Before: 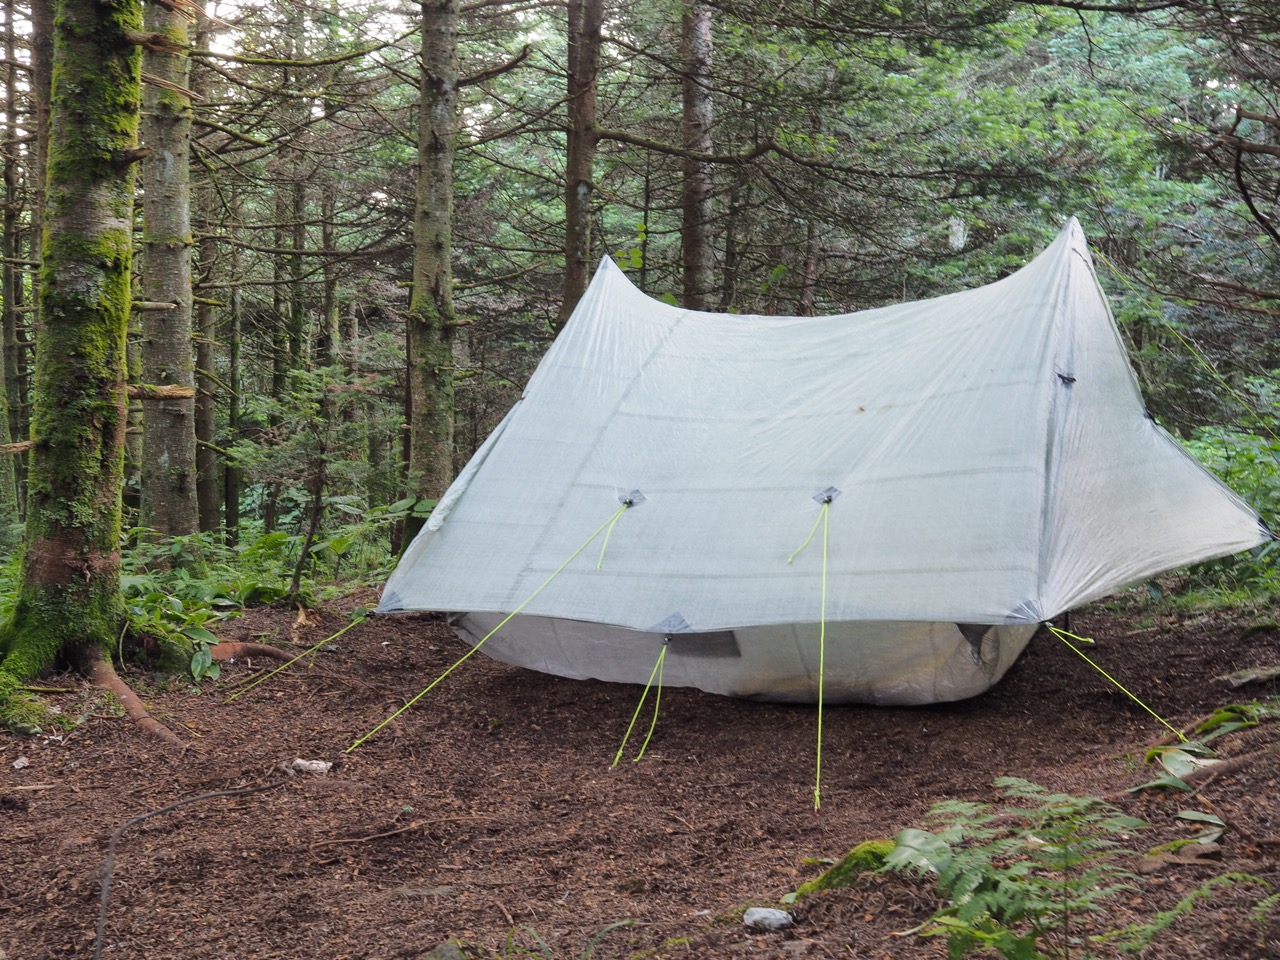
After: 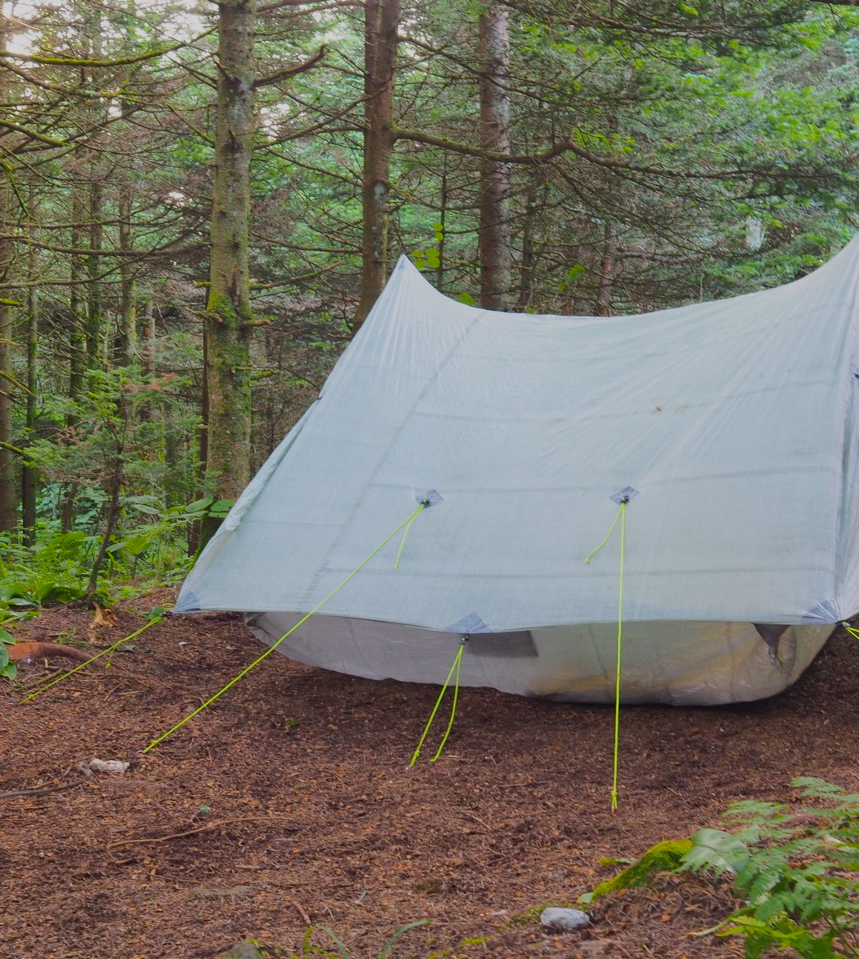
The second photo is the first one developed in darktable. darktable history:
crop and rotate: left 15.886%, right 16.958%
color balance rgb: highlights gain › chroma 0.158%, highlights gain › hue 332.56°, linear chroma grading › global chroma 0.466%, perceptual saturation grading › global saturation 31.284%, global vibrance 23.665%, contrast -24.649%
